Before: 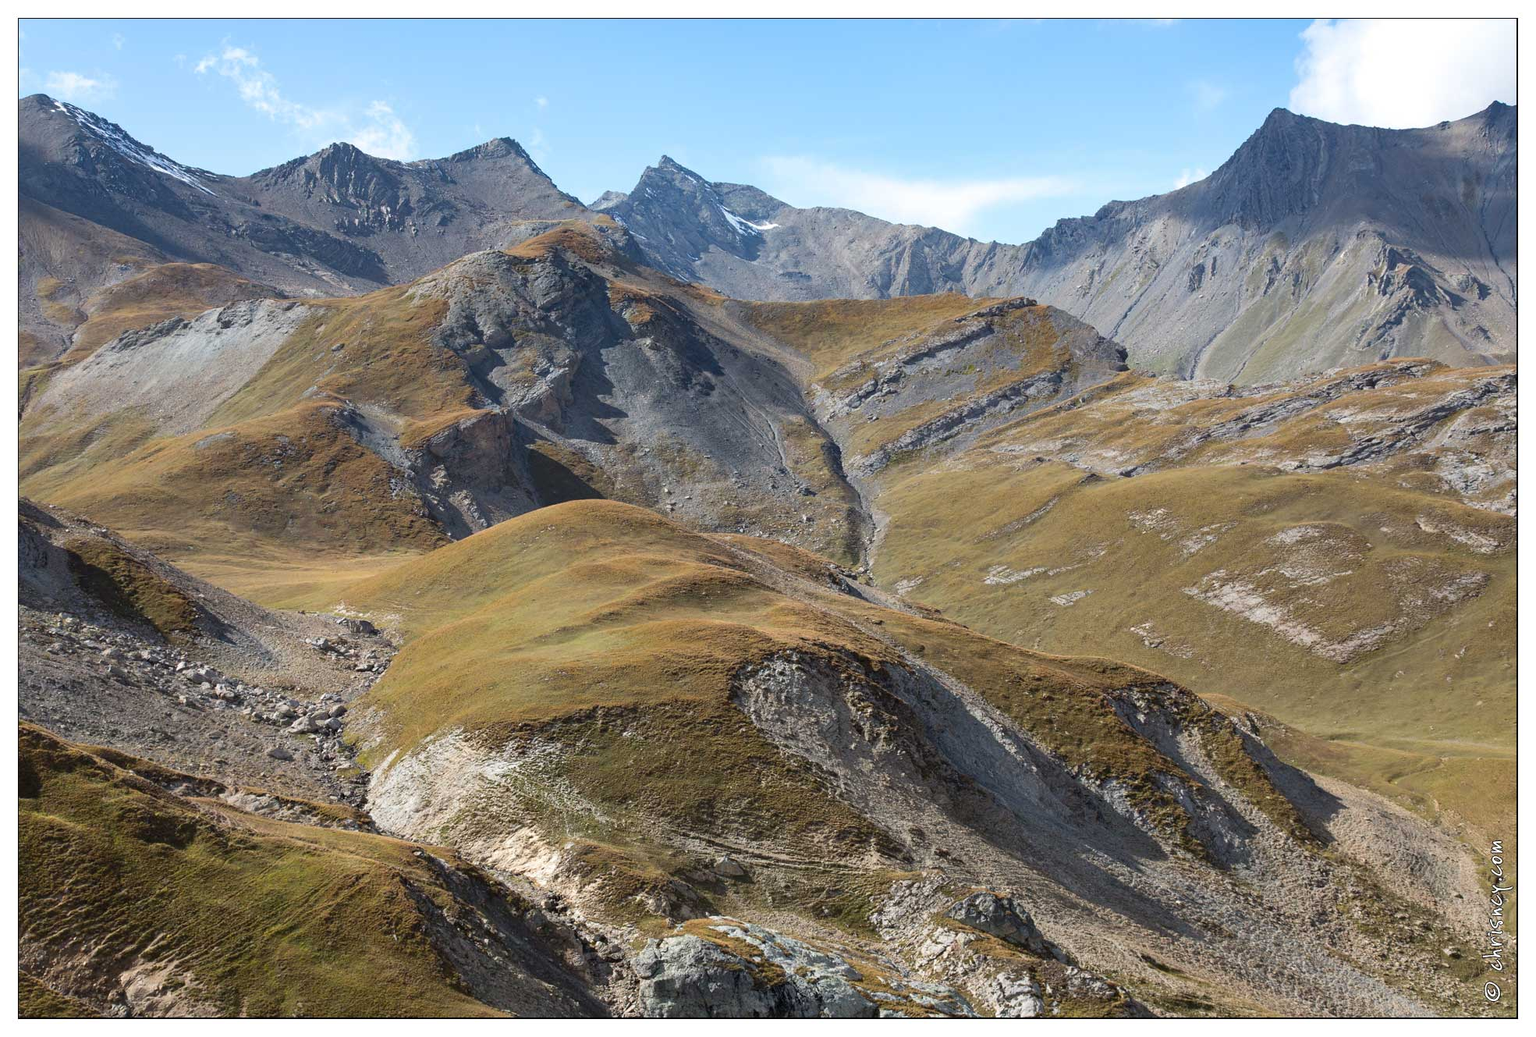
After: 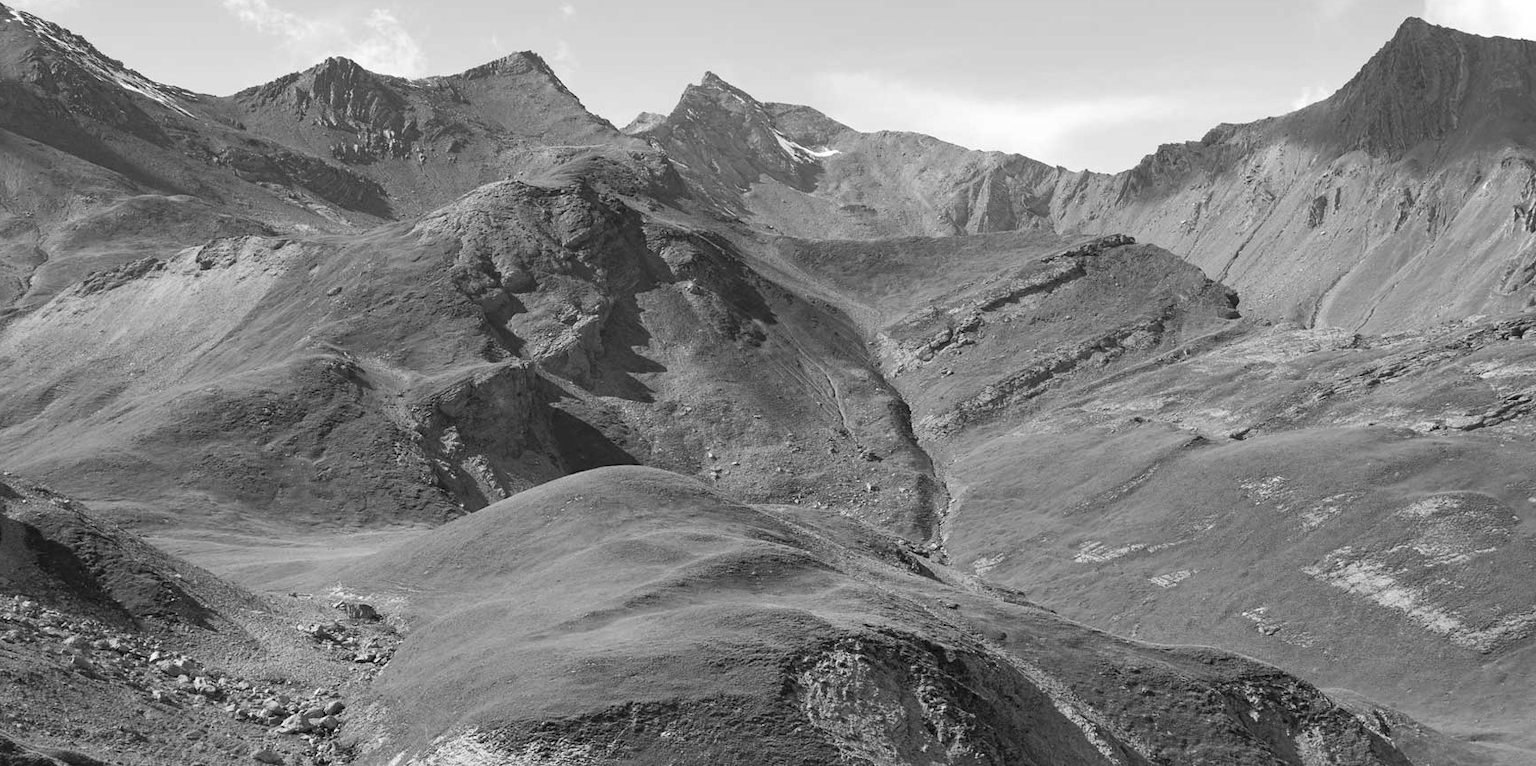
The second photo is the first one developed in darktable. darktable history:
monochrome: on, module defaults
crop: left 3.015%, top 8.969%, right 9.647%, bottom 26.457%
